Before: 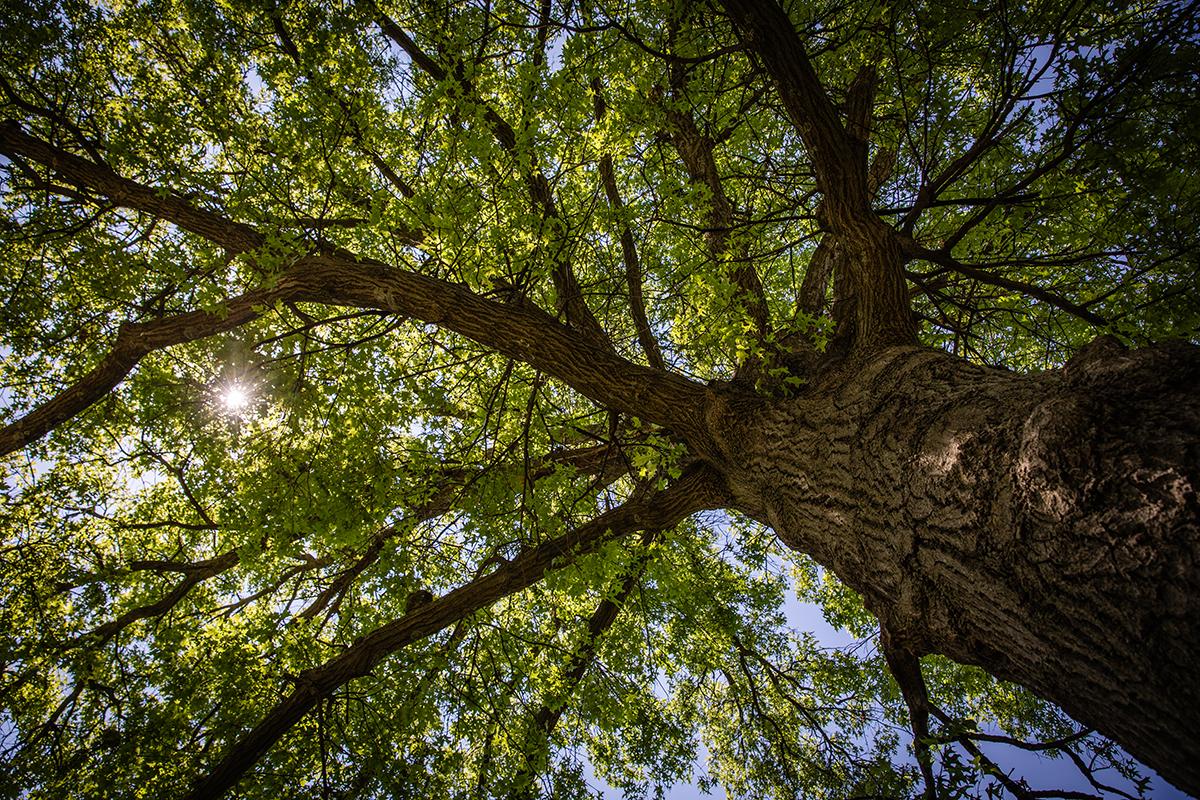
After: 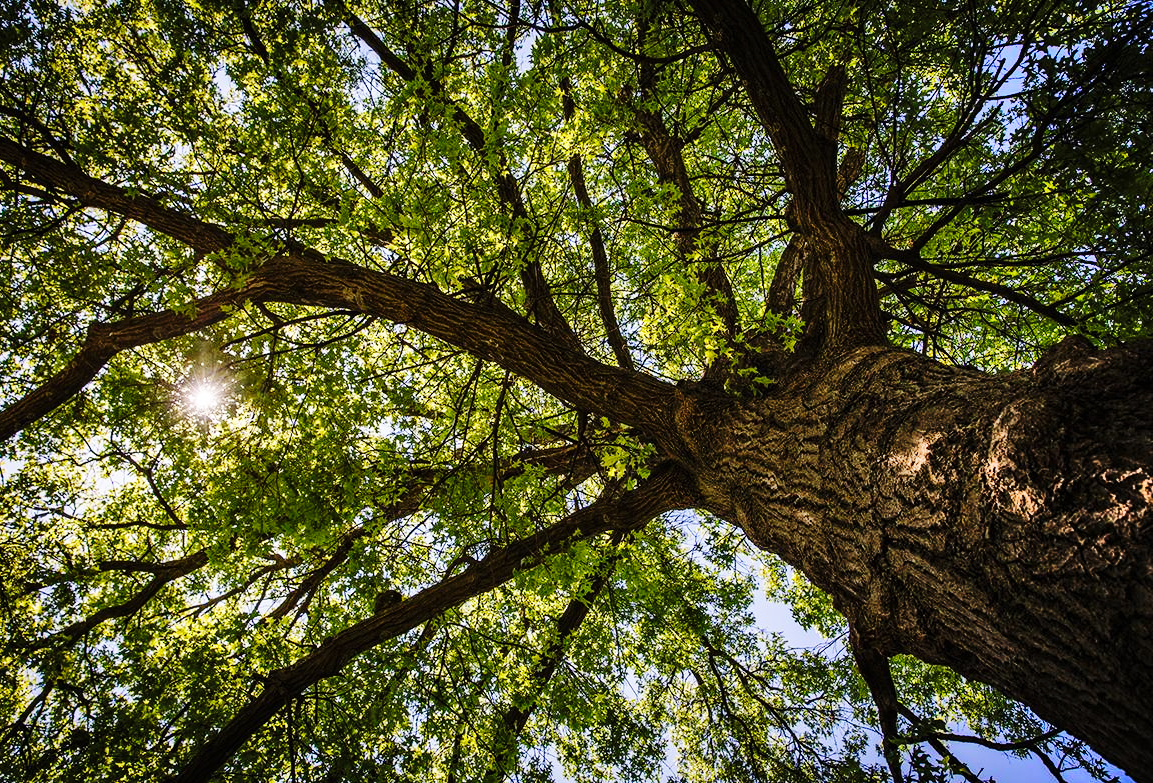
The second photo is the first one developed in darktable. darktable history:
shadows and highlights: low approximation 0.01, soften with gaussian
base curve: curves: ch0 [(0, 0) (0.036, 0.025) (0.121, 0.166) (0.206, 0.329) (0.605, 0.79) (1, 1)], preserve colors none
crop and rotate: left 2.609%, right 1.235%, bottom 2.089%
